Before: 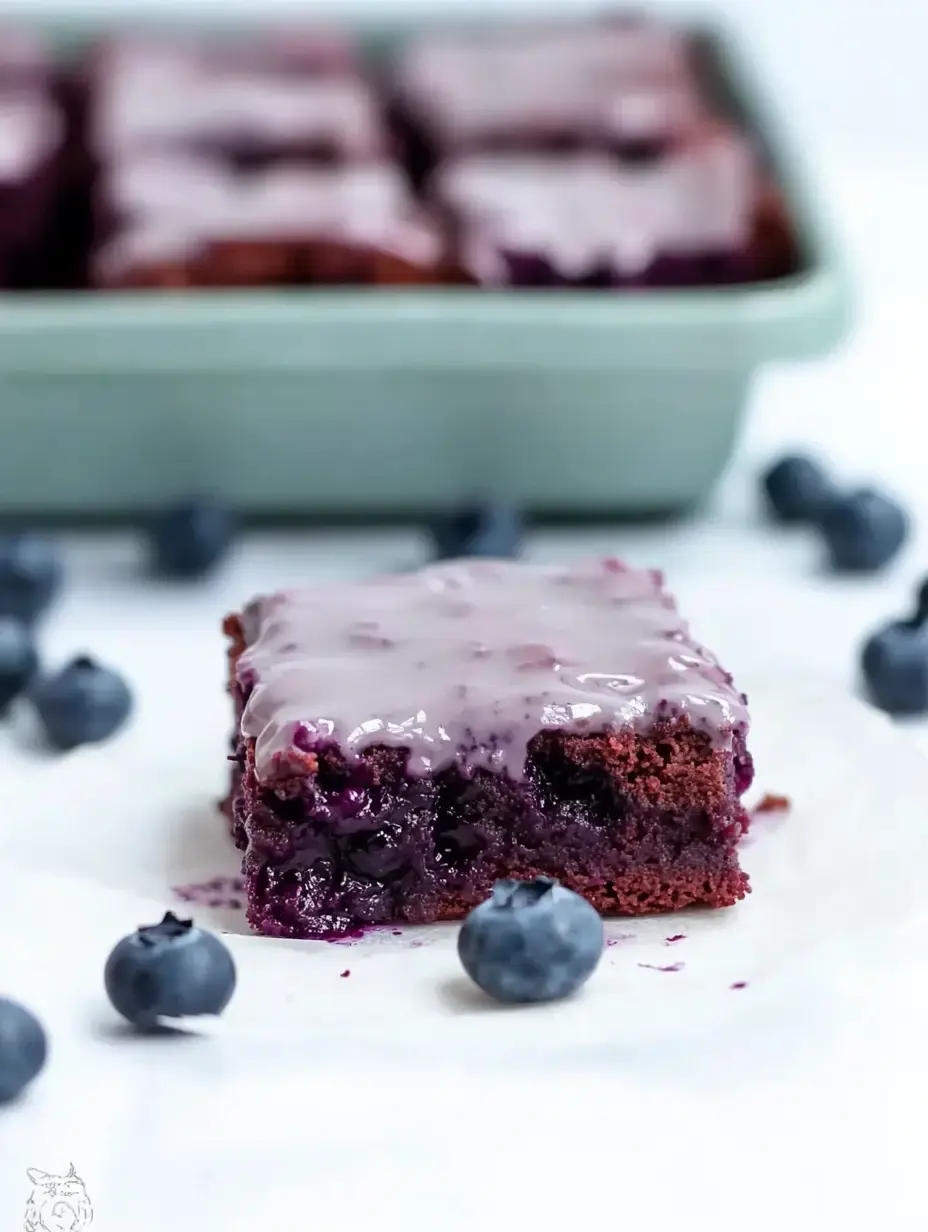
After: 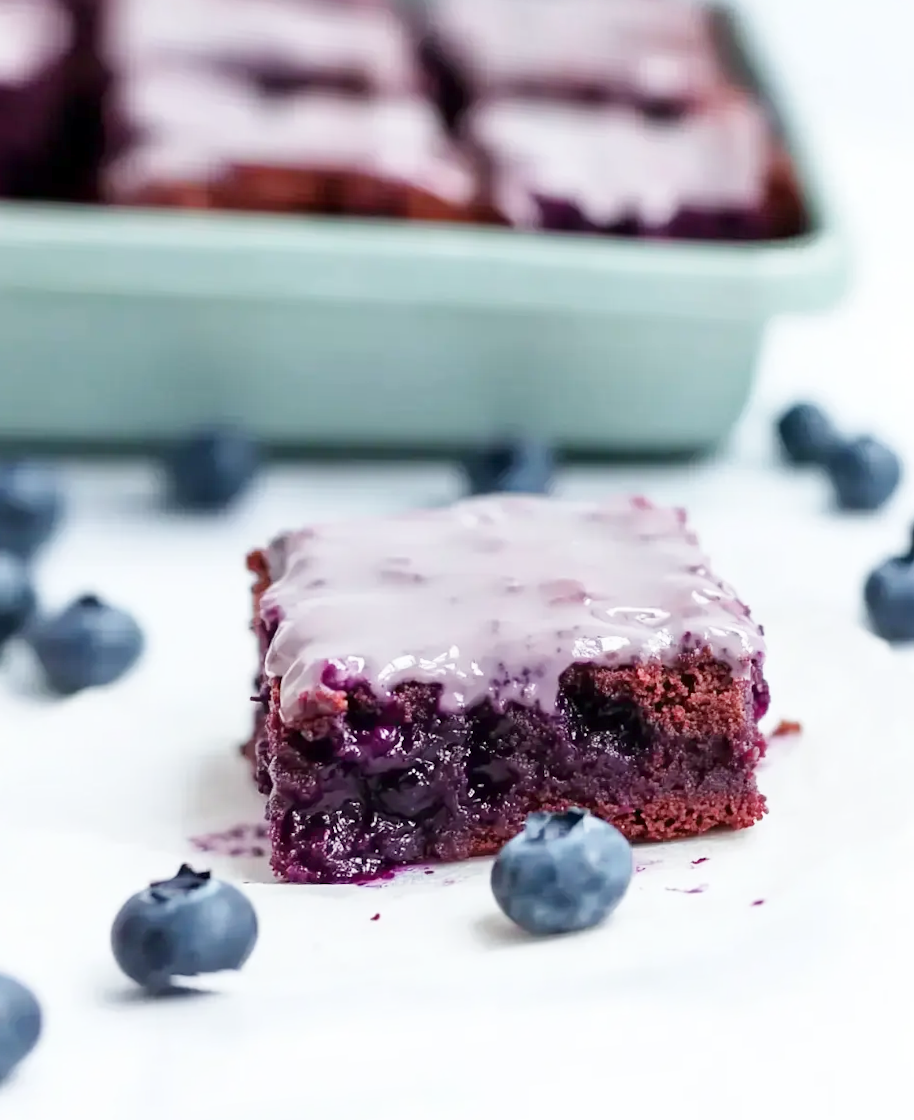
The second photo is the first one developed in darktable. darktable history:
base curve: curves: ch0 [(0, 0) (0.204, 0.334) (0.55, 0.733) (1, 1)], preserve colors none
rotate and perspective: rotation -0.013°, lens shift (vertical) -0.027, lens shift (horizontal) 0.178, crop left 0.016, crop right 0.989, crop top 0.082, crop bottom 0.918
